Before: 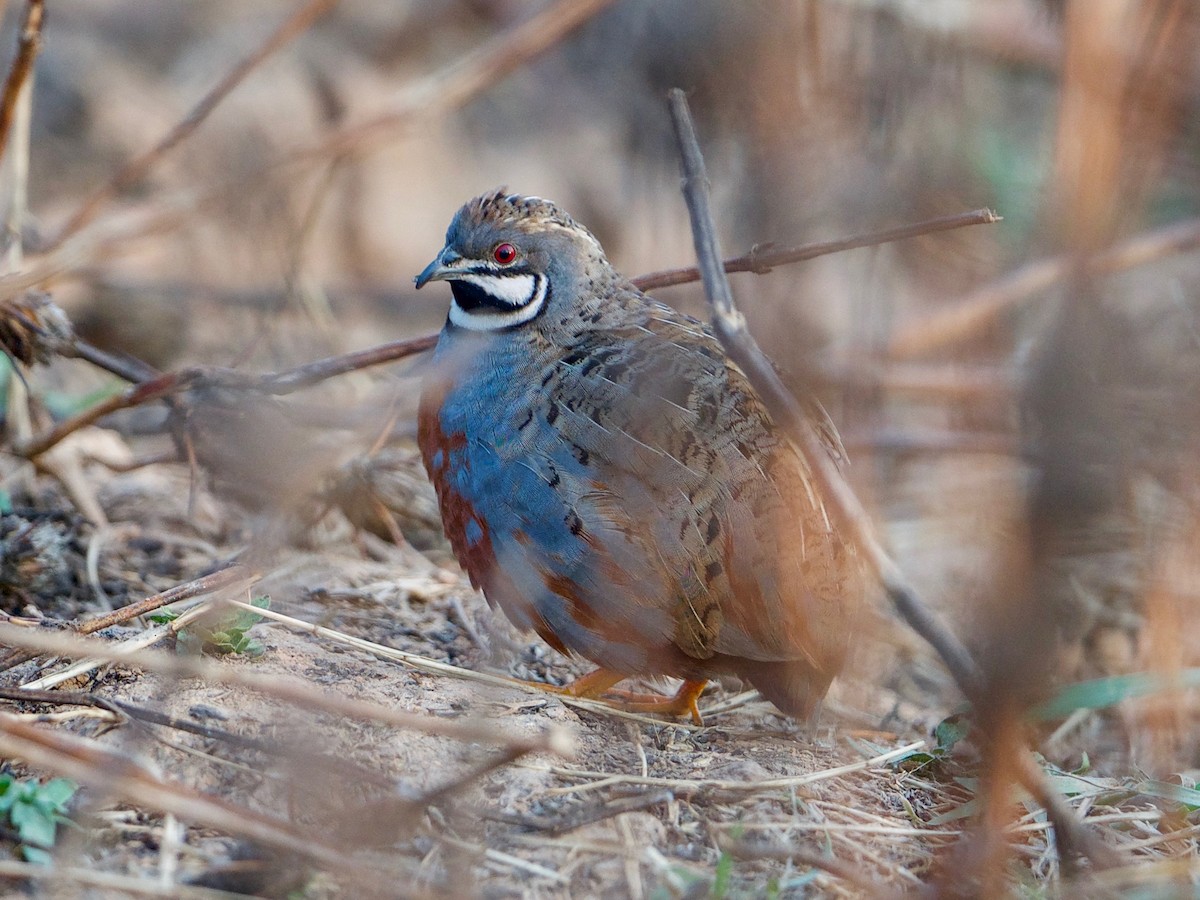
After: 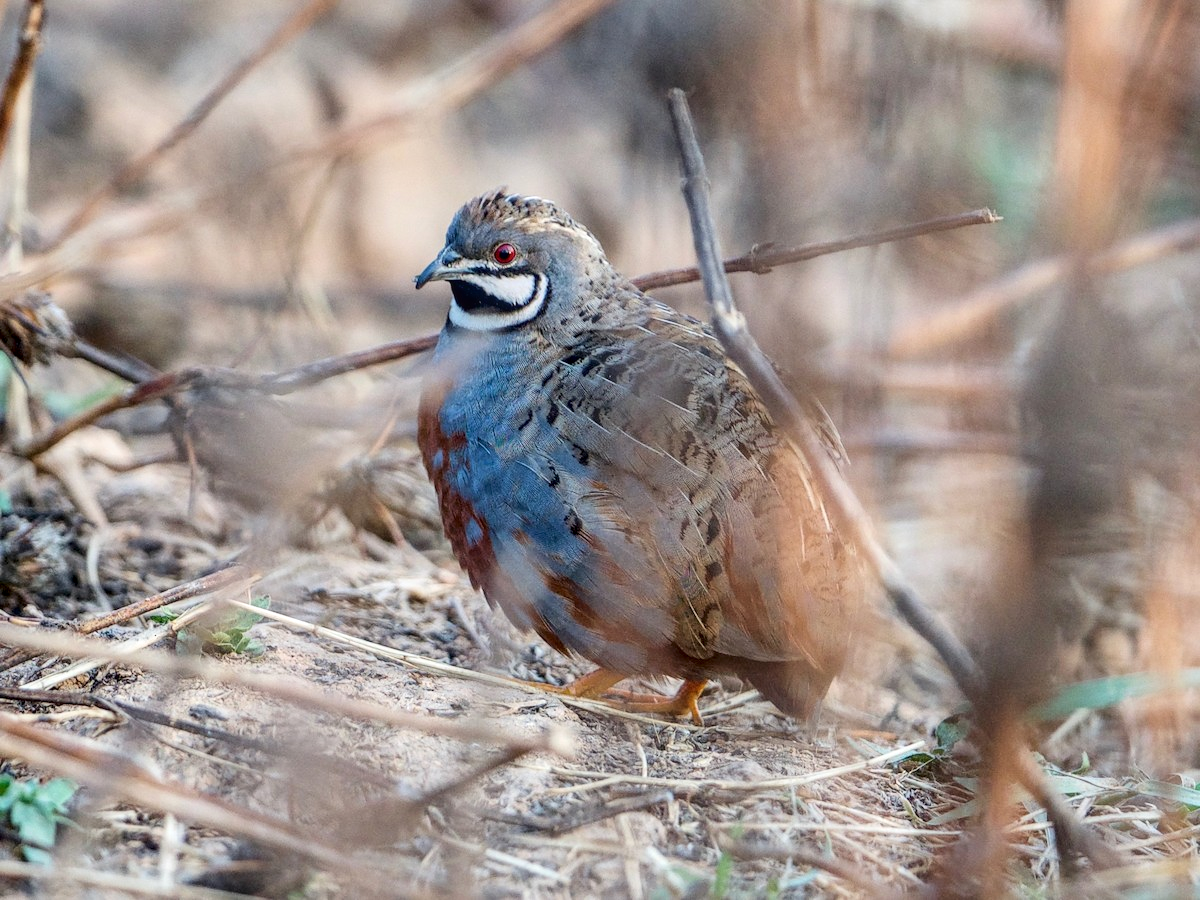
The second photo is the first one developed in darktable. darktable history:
local contrast: on, module defaults
tone curve: curves: ch0 [(0, 0) (0.004, 0.001) (0.133, 0.112) (0.325, 0.362) (0.832, 0.893) (1, 1)], color space Lab, independent channels, preserve colors none
